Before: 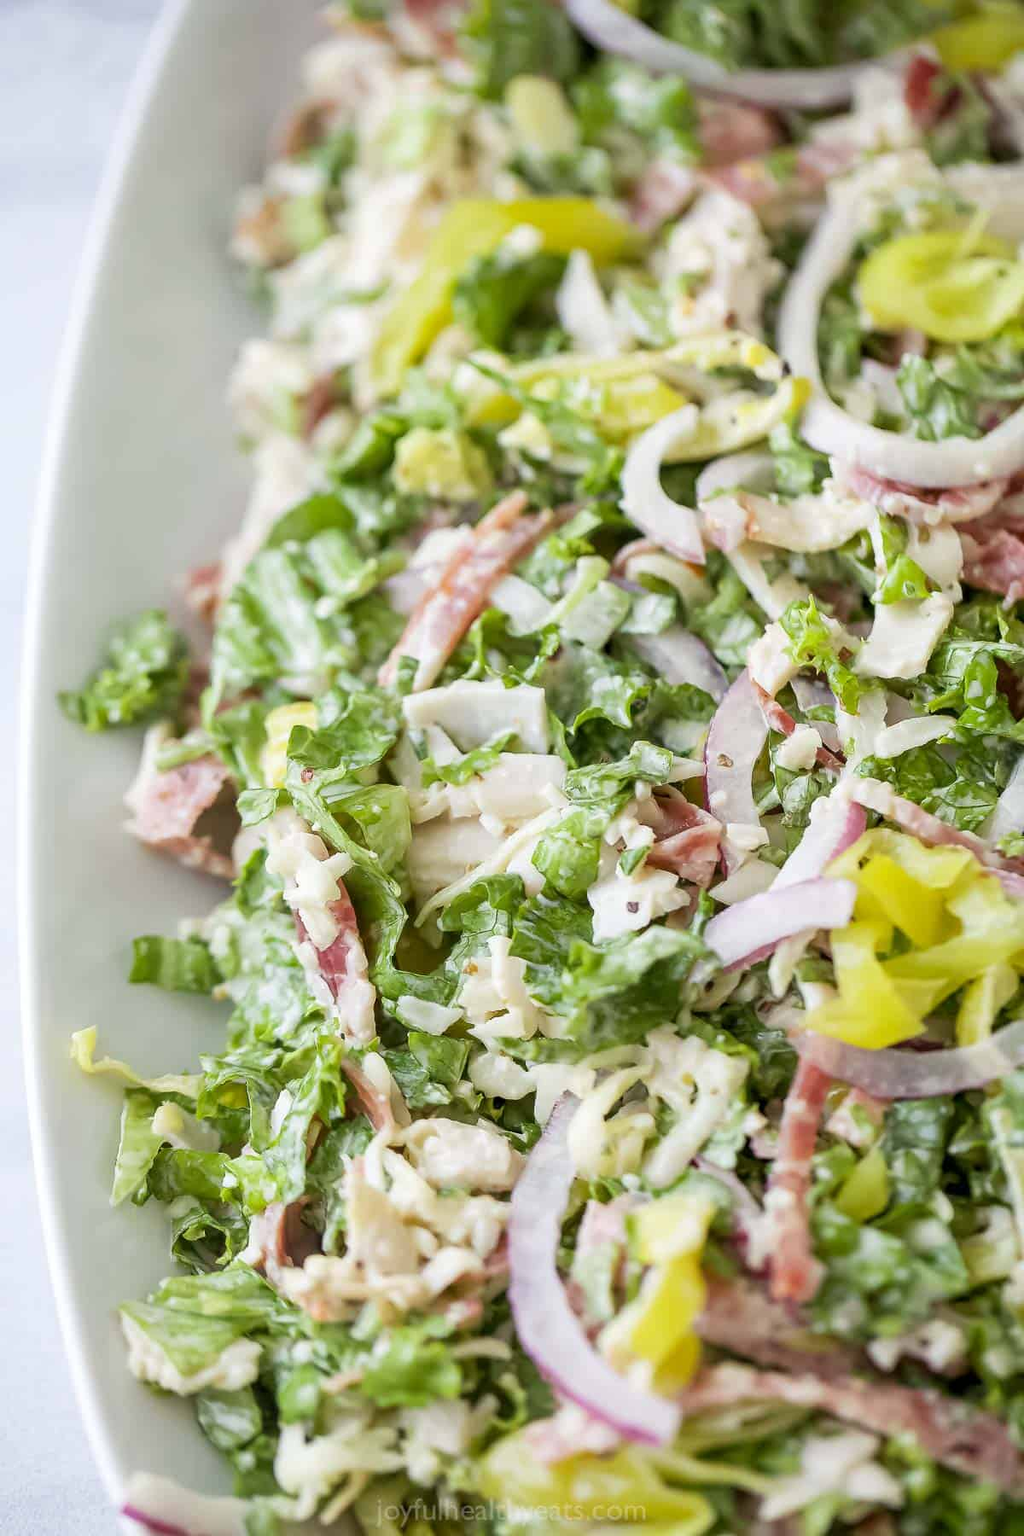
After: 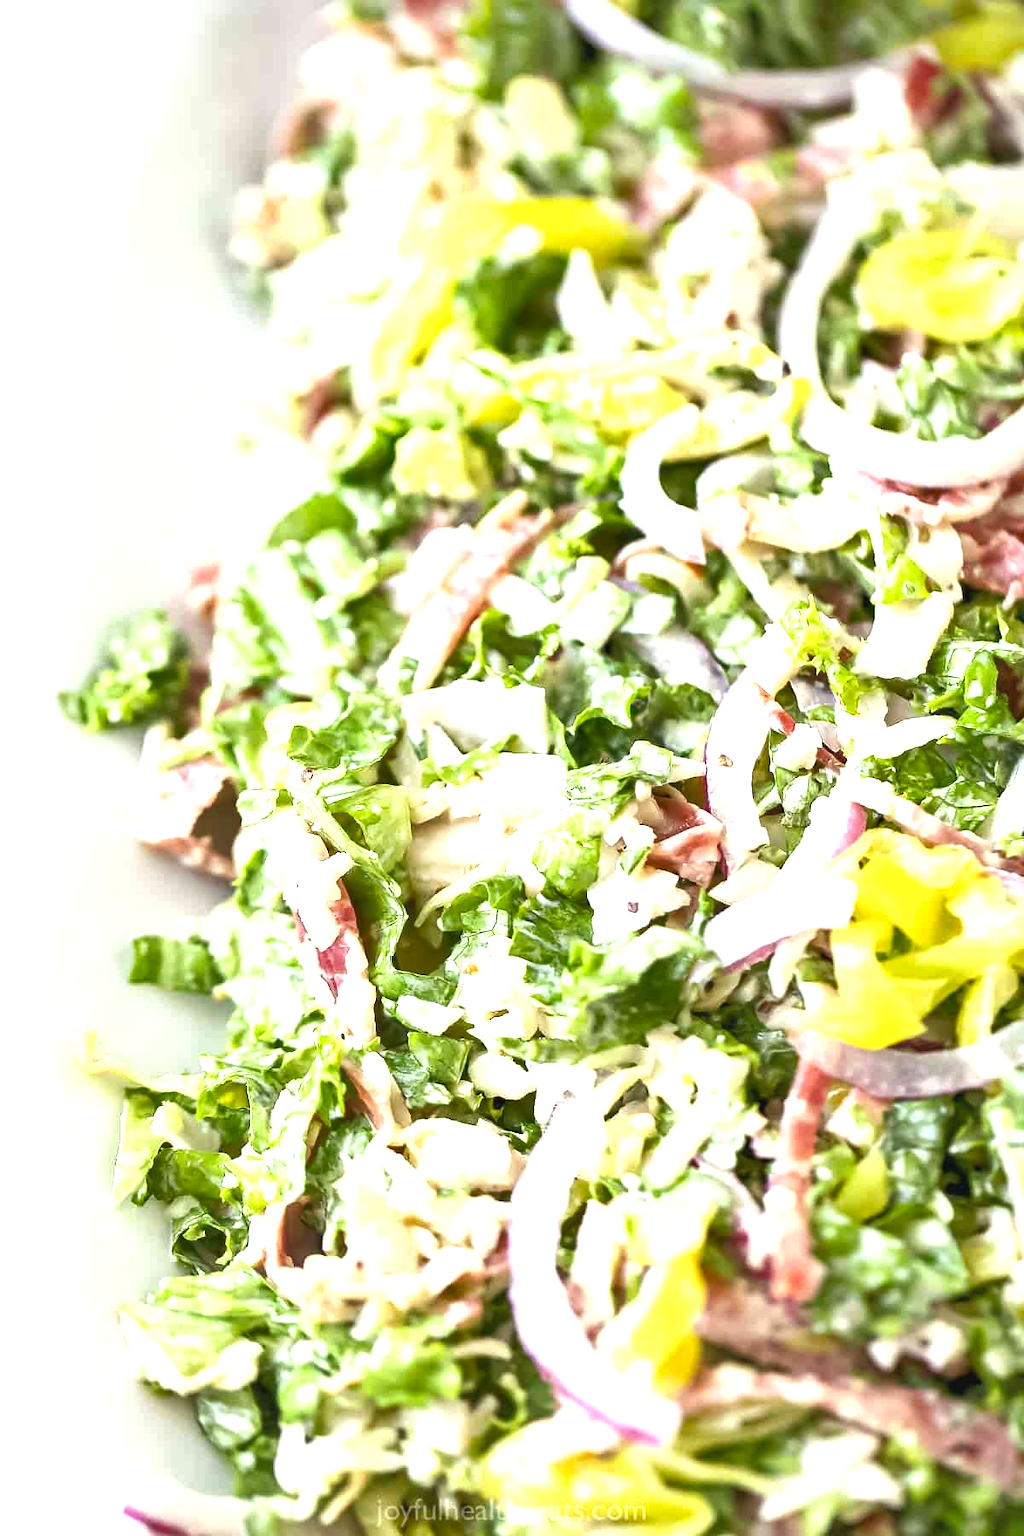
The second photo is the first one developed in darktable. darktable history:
shadows and highlights: shadows 51.97, highlights -28.37, soften with gaussian
exposure: exposure 1.163 EV, compensate highlight preservation false
tone curve: curves: ch0 [(0, 0.042) (0.129, 0.18) (0.501, 0.497) (1, 1)], color space Lab, independent channels, preserve colors none
